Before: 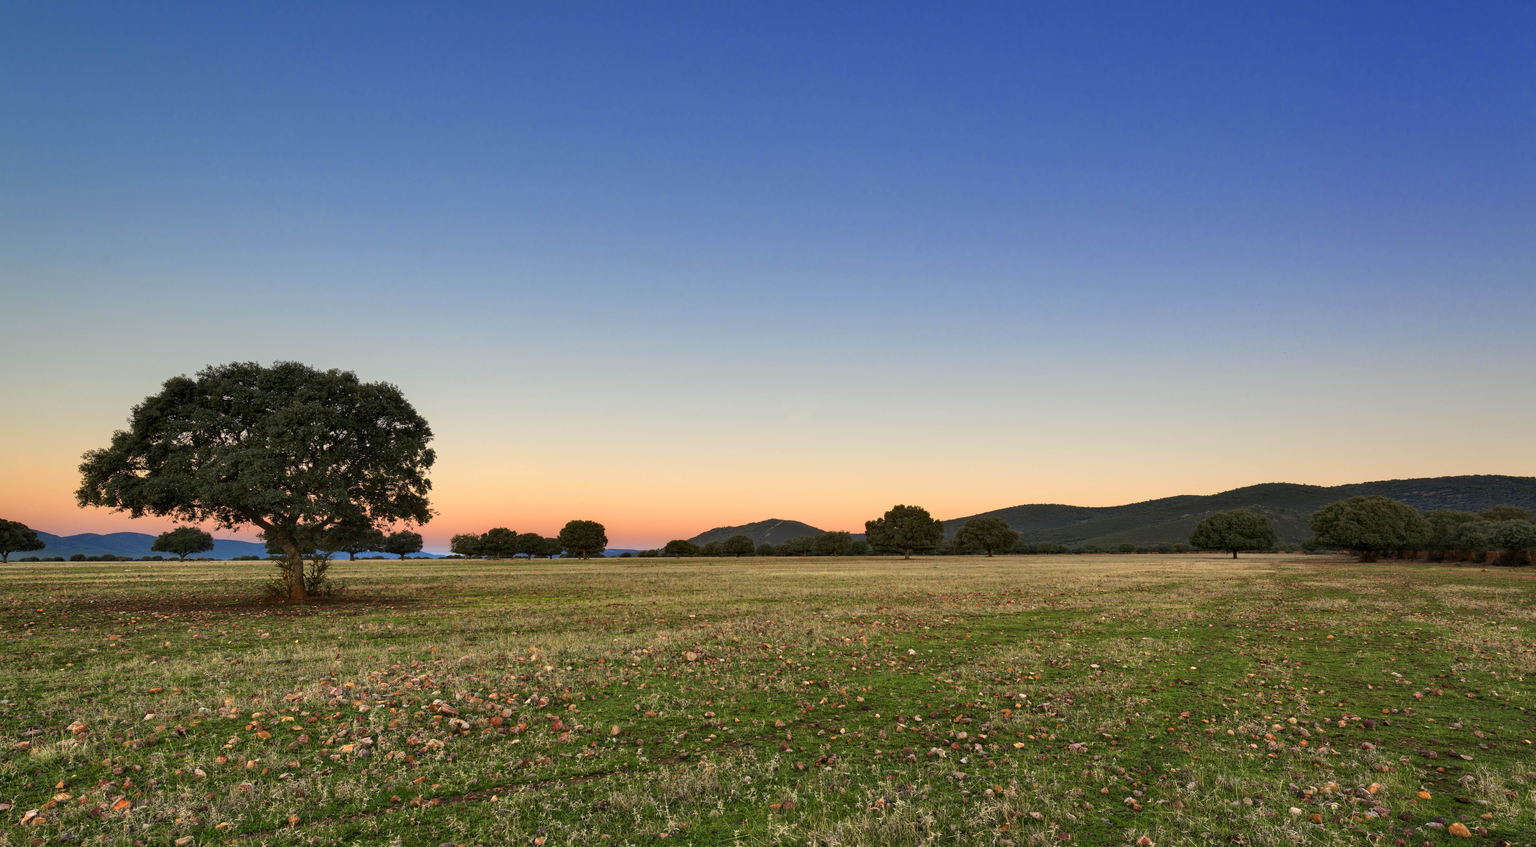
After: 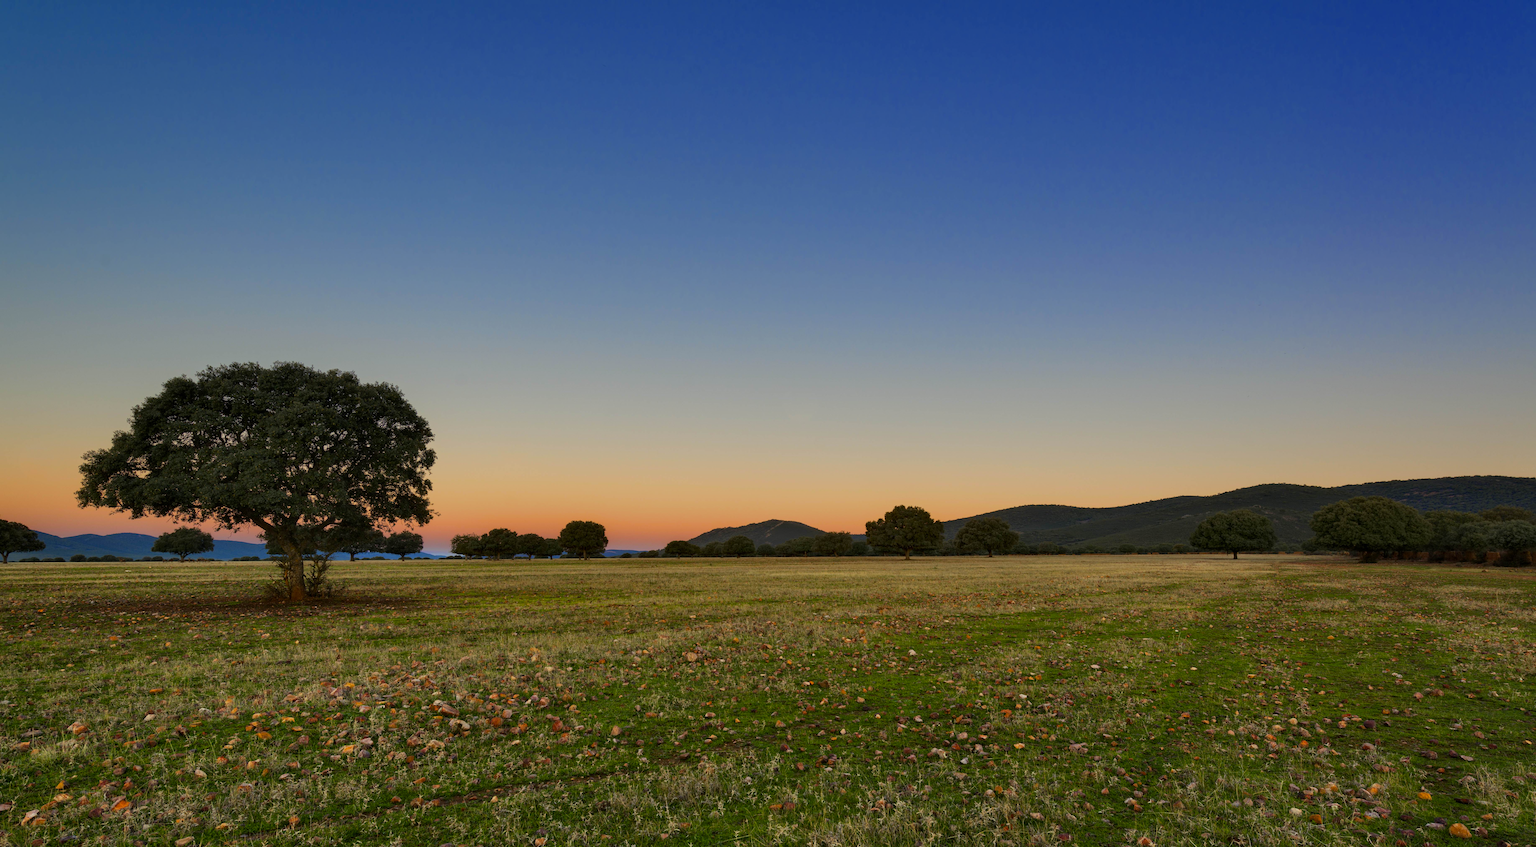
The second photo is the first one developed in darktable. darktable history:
color balance rgb: perceptual saturation grading › global saturation 25.085%
exposure: exposure 0.654 EV, compensate exposure bias true, compensate highlight preservation false
